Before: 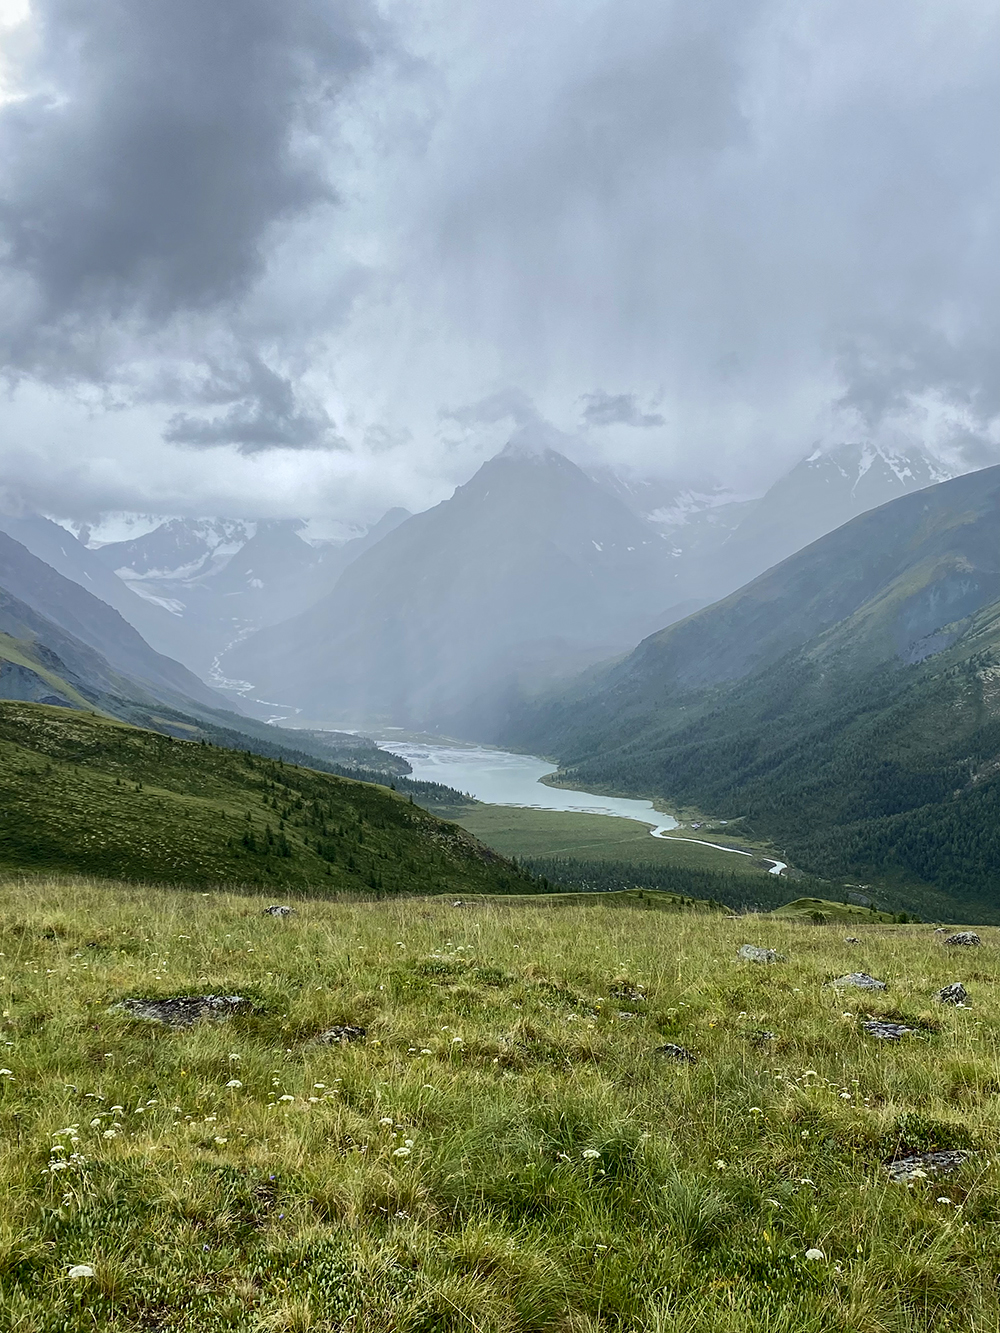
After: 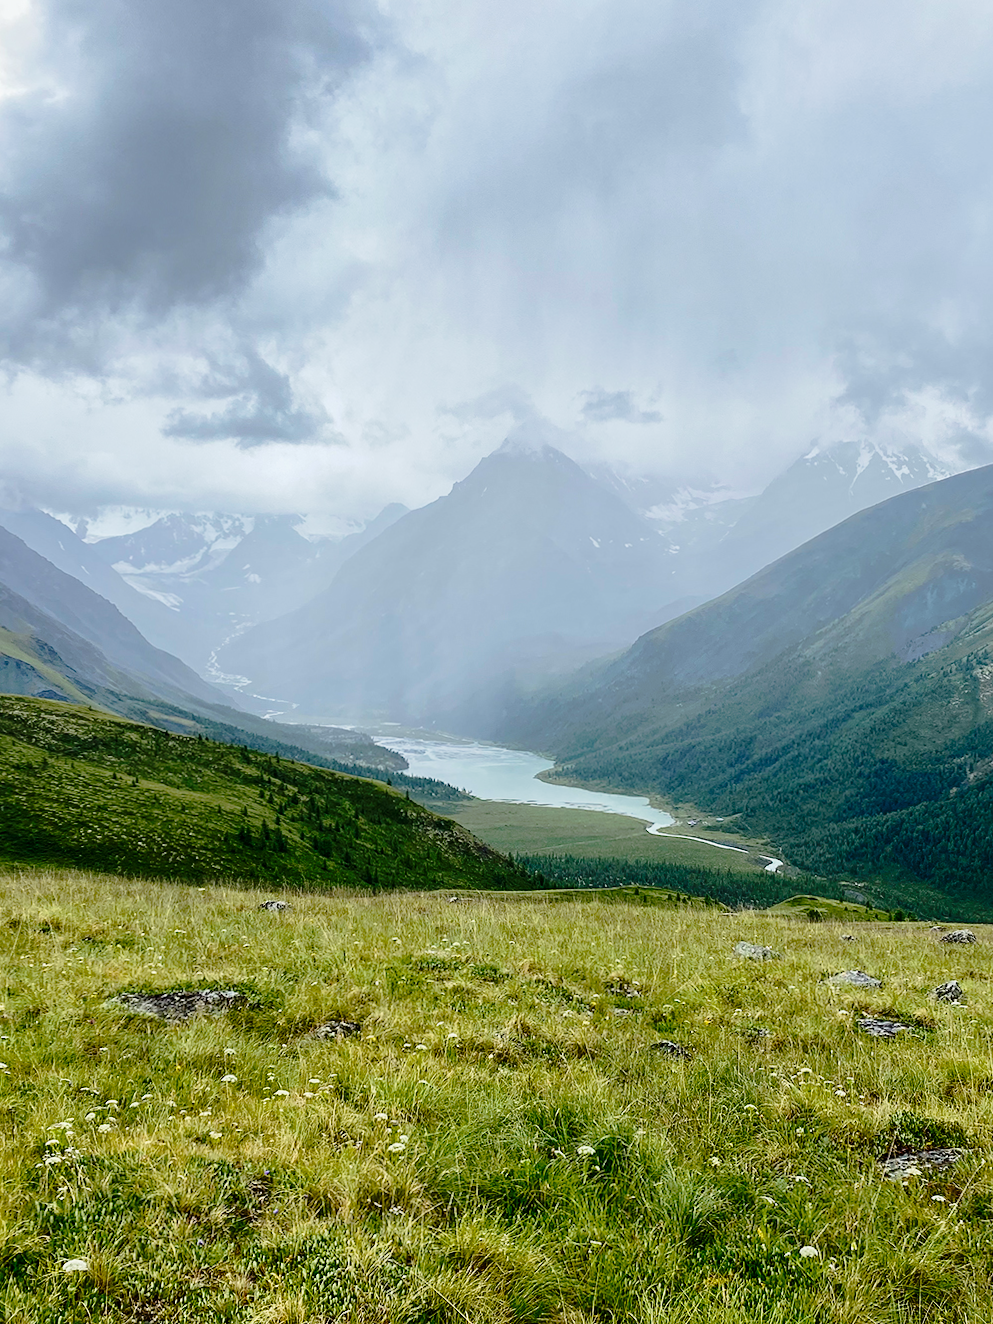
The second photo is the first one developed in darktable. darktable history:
tone curve: curves: ch0 [(0, 0) (0.088, 0.042) (0.208, 0.176) (0.257, 0.267) (0.406, 0.483) (0.489, 0.556) (0.667, 0.73) (0.793, 0.851) (0.994, 0.974)]; ch1 [(0, 0) (0.161, 0.092) (0.35, 0.33) (0.392, 0.392) (0.457, 0.467) (0.505, 0.497) (0.537, 0.518) (0.553, 0.53) (0.58, 0.567) (0.739, 0.697) (1, 1)]; ch2 [(0, 0) (0.346, 0.362) (0.448, 0.419) (0.502, 0.499) (0.533, 0.517) (0.556, 0.533) (0.629, 0.619) (0.717, 0.678) (1, 1)], preserve colors none
crop and rotate: angle -0.263°
